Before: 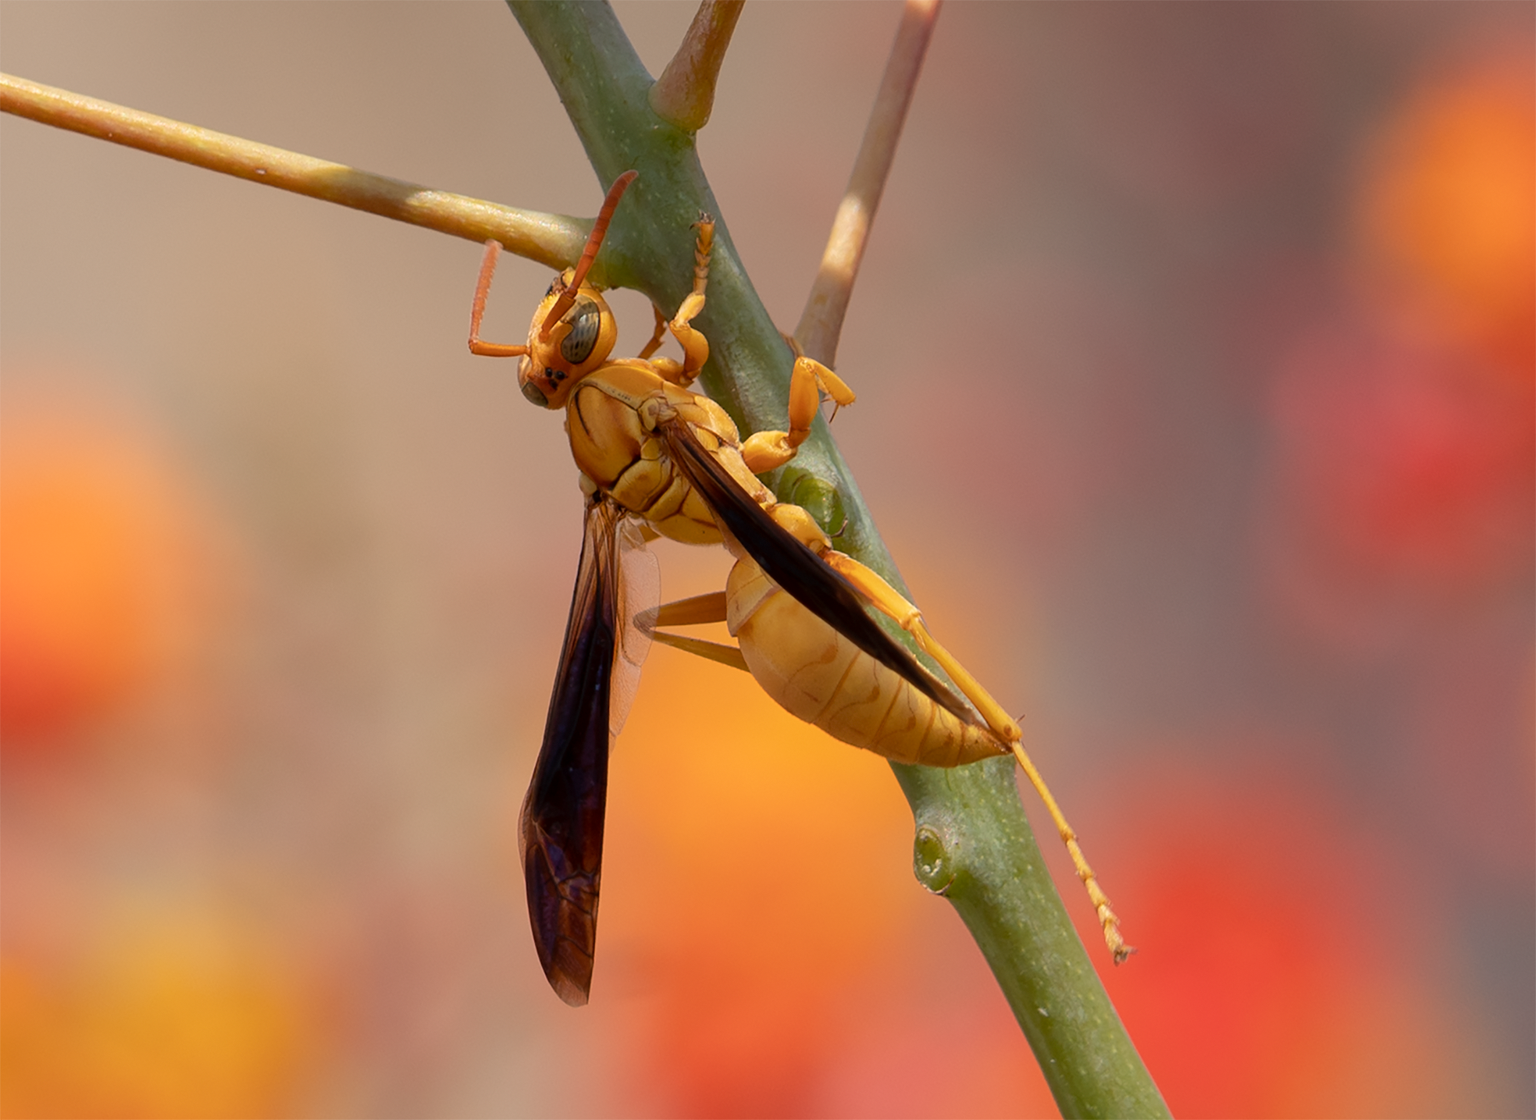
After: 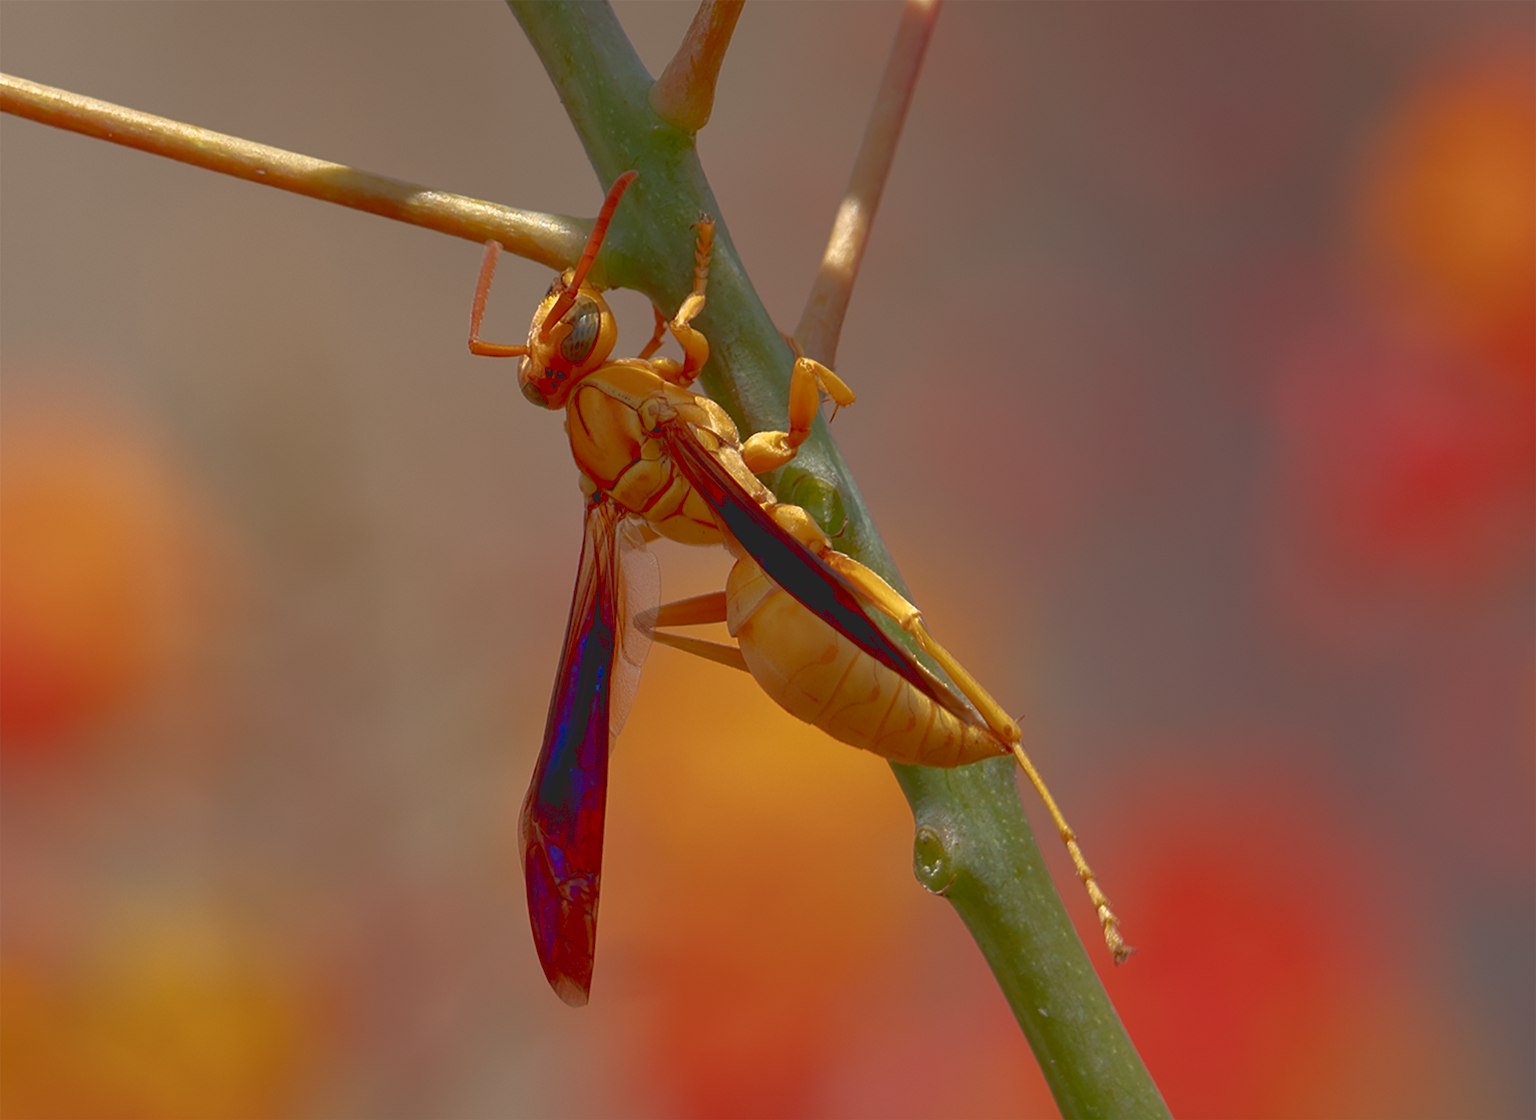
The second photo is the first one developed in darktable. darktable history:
base curve: curves: ch0 [(0, 0) (0.564, 0.291) (0.802, 0.731) (1, 1)]
contrast equalizer: octaves 7, y [[0.6 ×6], [0.55 ×6], [0 ×6], [0 ×6], [0 ×6]], mix 0.3
tone curve: curves: ch0 [(0, 0.137) (1, 1)], color space Lab, linked channels, preserve colors none
